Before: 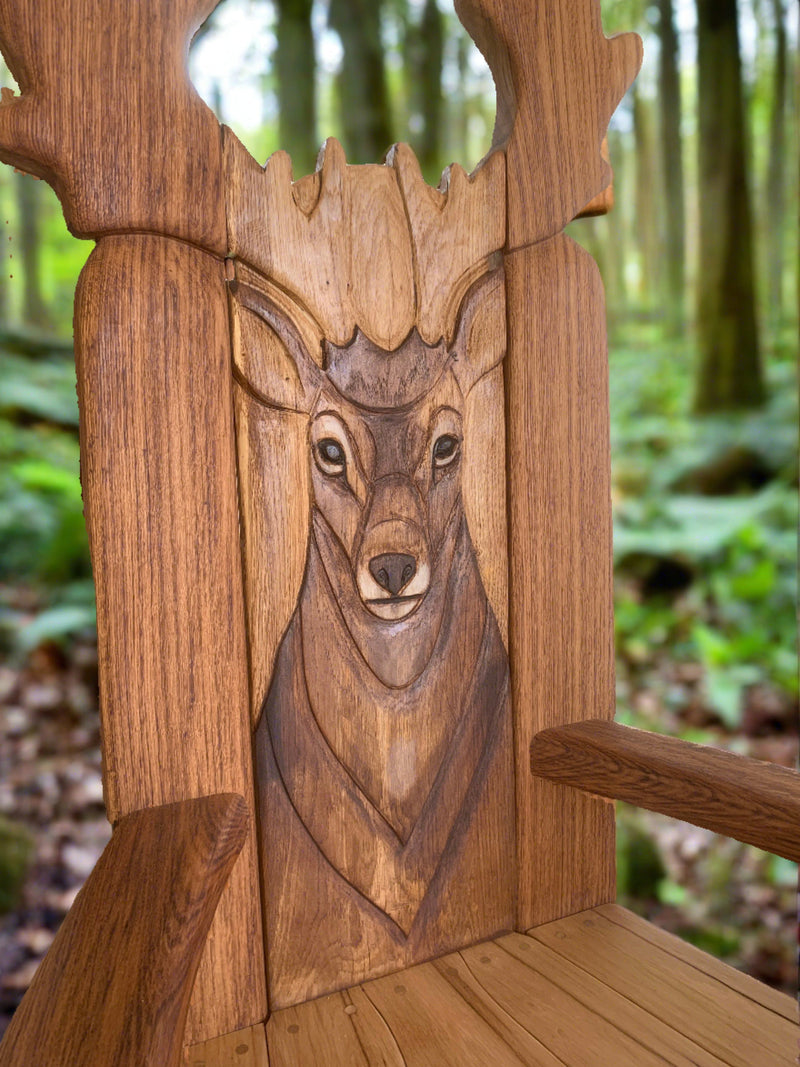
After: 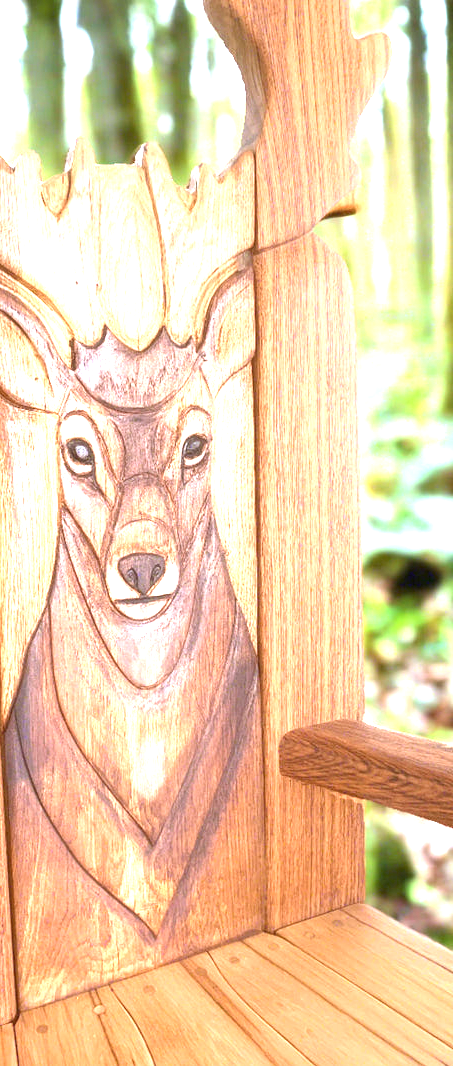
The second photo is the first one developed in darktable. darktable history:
color calibration: illuminant as shot in camera, x 0.358, y 0.373, temperature 4628.91 K
crop: left 31.458%, top 0%, right 11.876%
exposure: exposure 2.04 EV, compensate highlight preservation false
